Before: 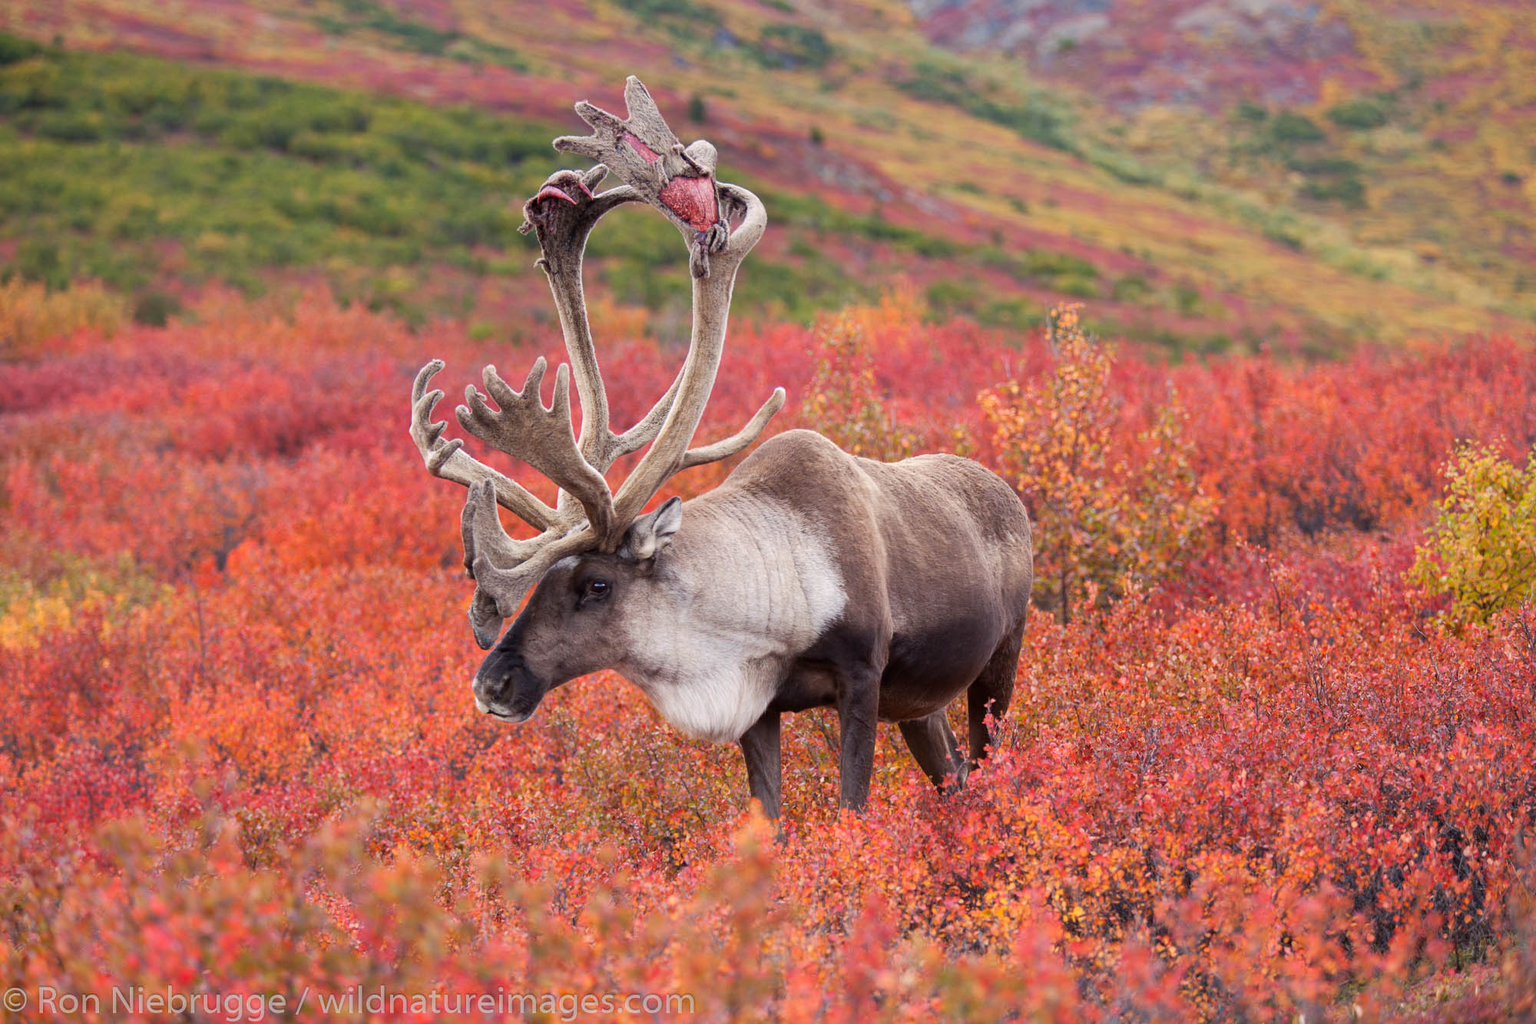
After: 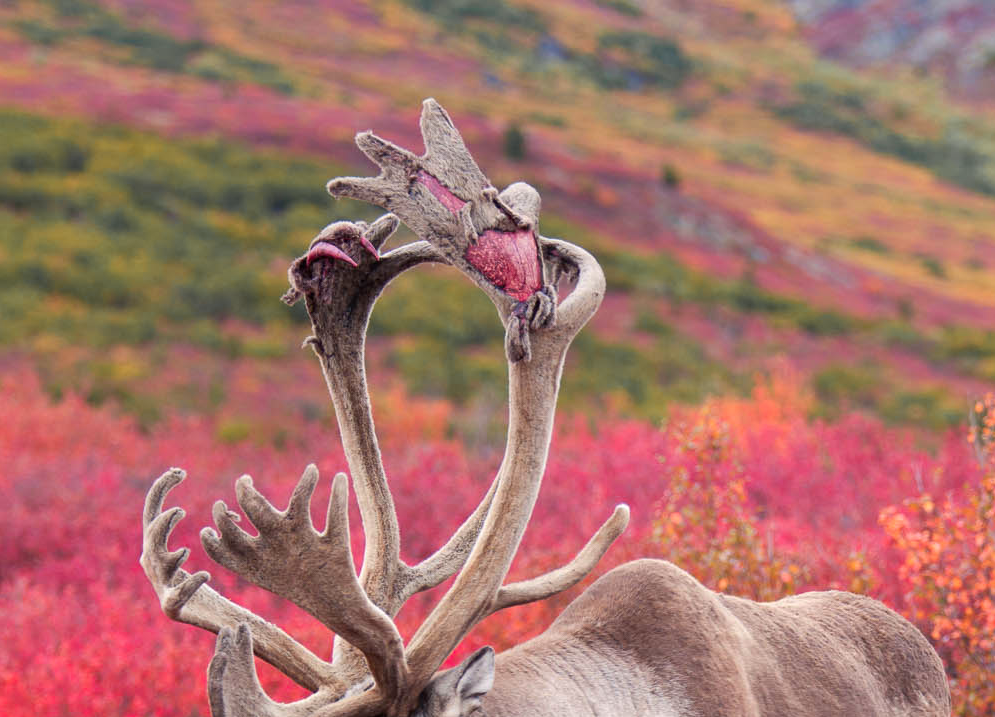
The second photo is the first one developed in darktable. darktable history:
crop: left 19.653%, right 30.565%, bottom 46.195%
color zones: curves: ch1 [(0.263, 0.53) (0.376, 0.287) (0.487, 0.512) (0.748, 0.547) (1, 0.513)]; ch2 [(0.262, 0.45) (0.751, 0.477)], mix 26.73%
